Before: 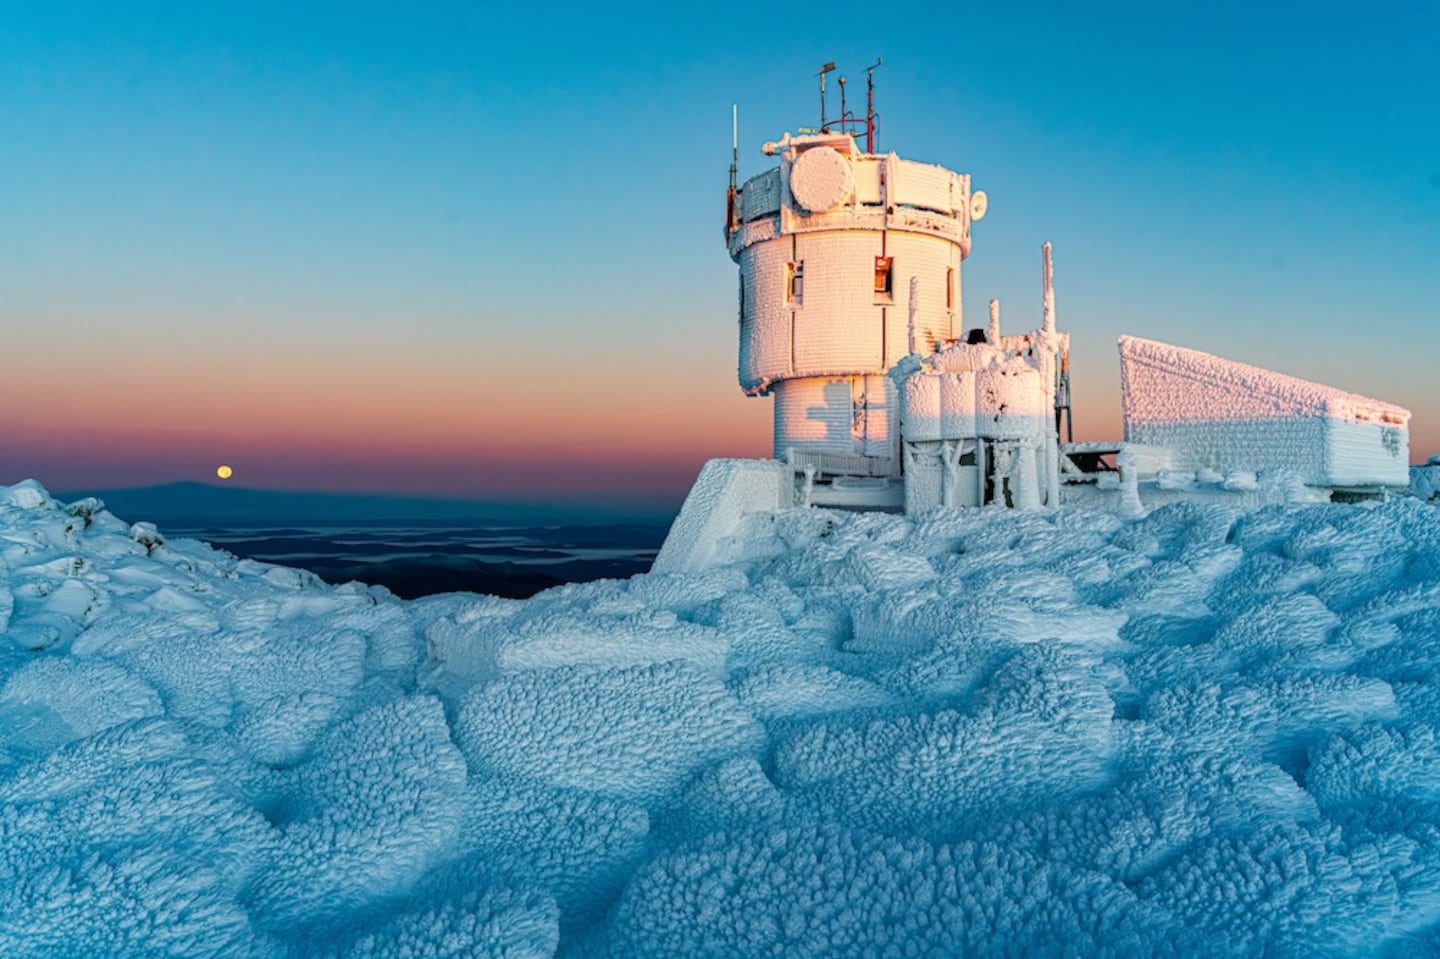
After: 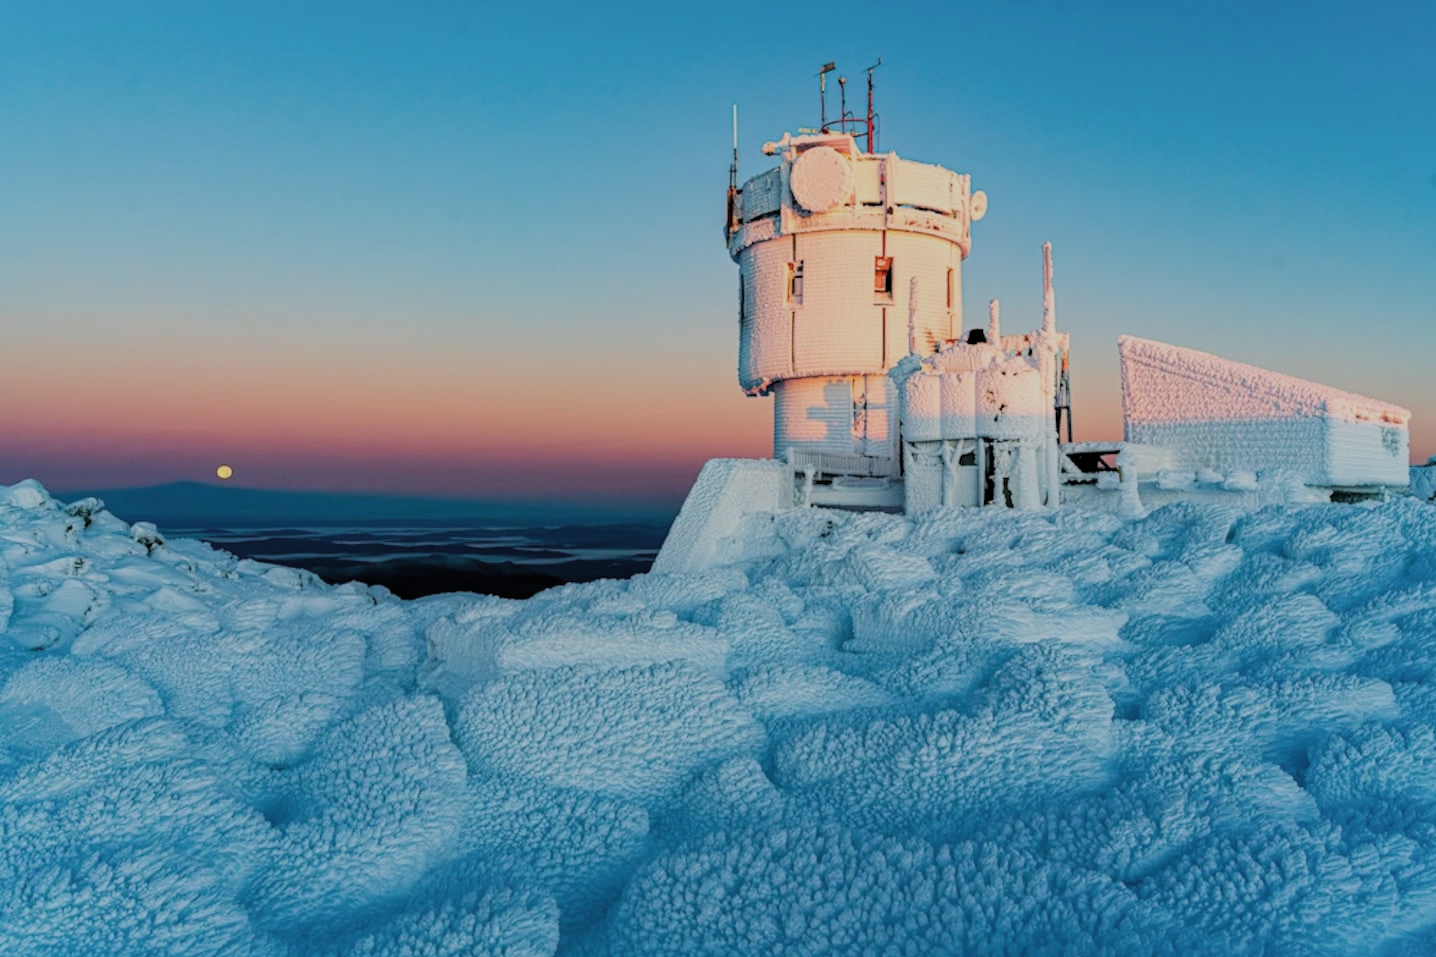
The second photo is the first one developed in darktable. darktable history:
crop: top 0.053%, bottom 0.096%
filmic rgb: black relative exposure -7.15 EV, white relative exposure 5.35 EV, hardness 3.03, color science v4 (2020)
